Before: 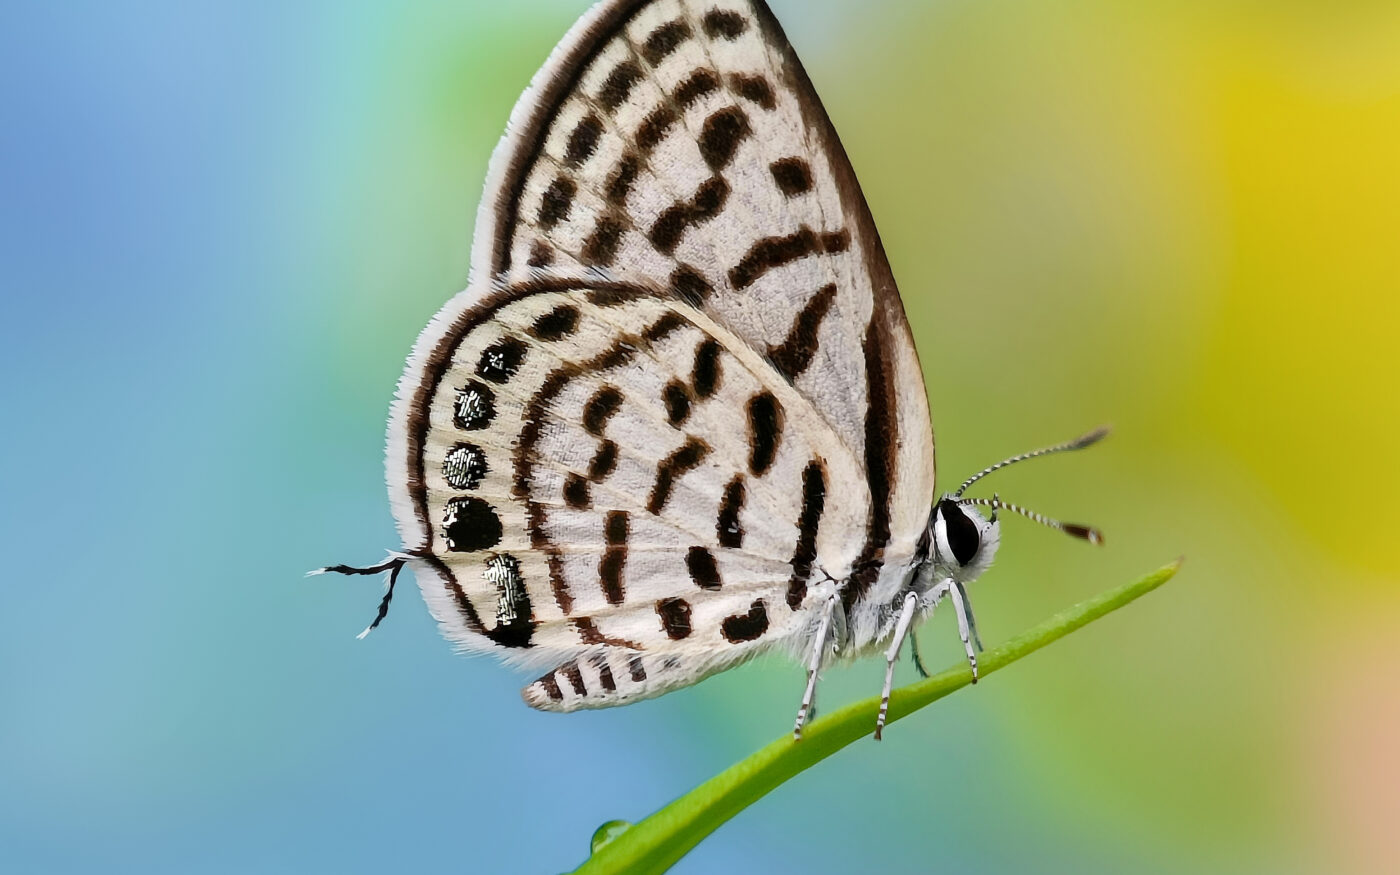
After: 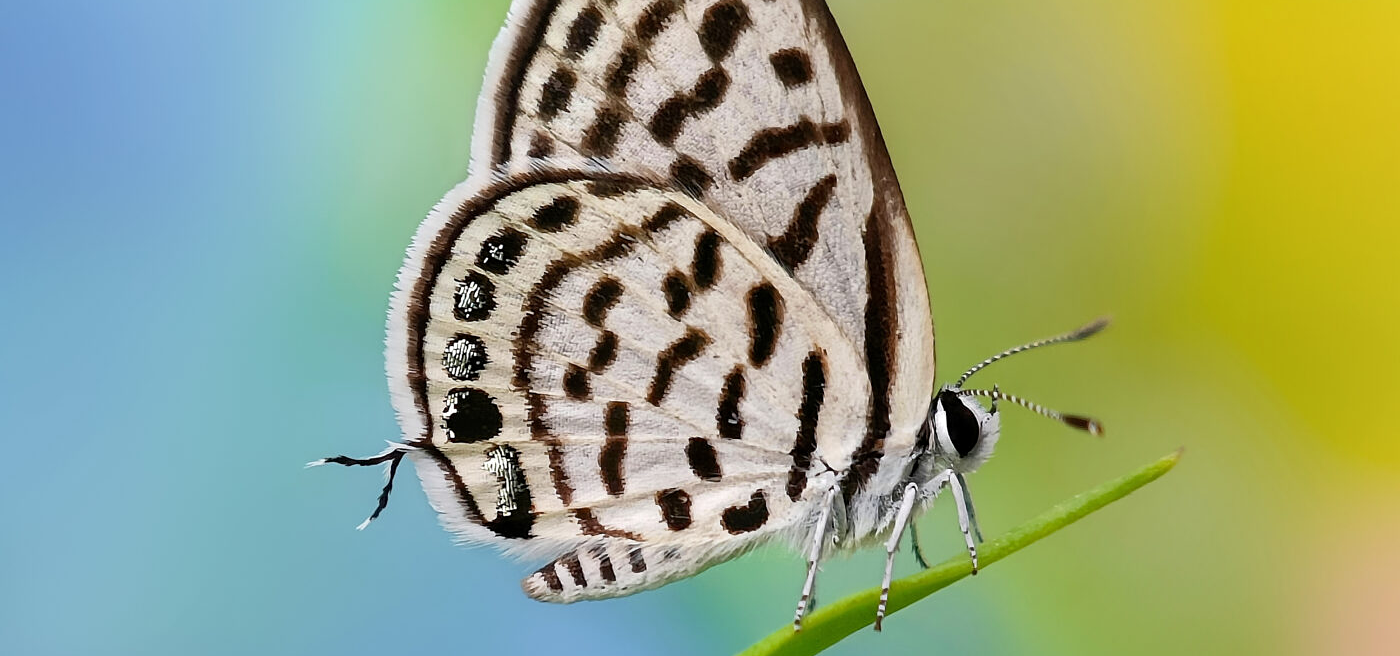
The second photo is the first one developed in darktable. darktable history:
sharpen: amount 0.2
crop and rotate: top 12.5%, bottom 12.5%
